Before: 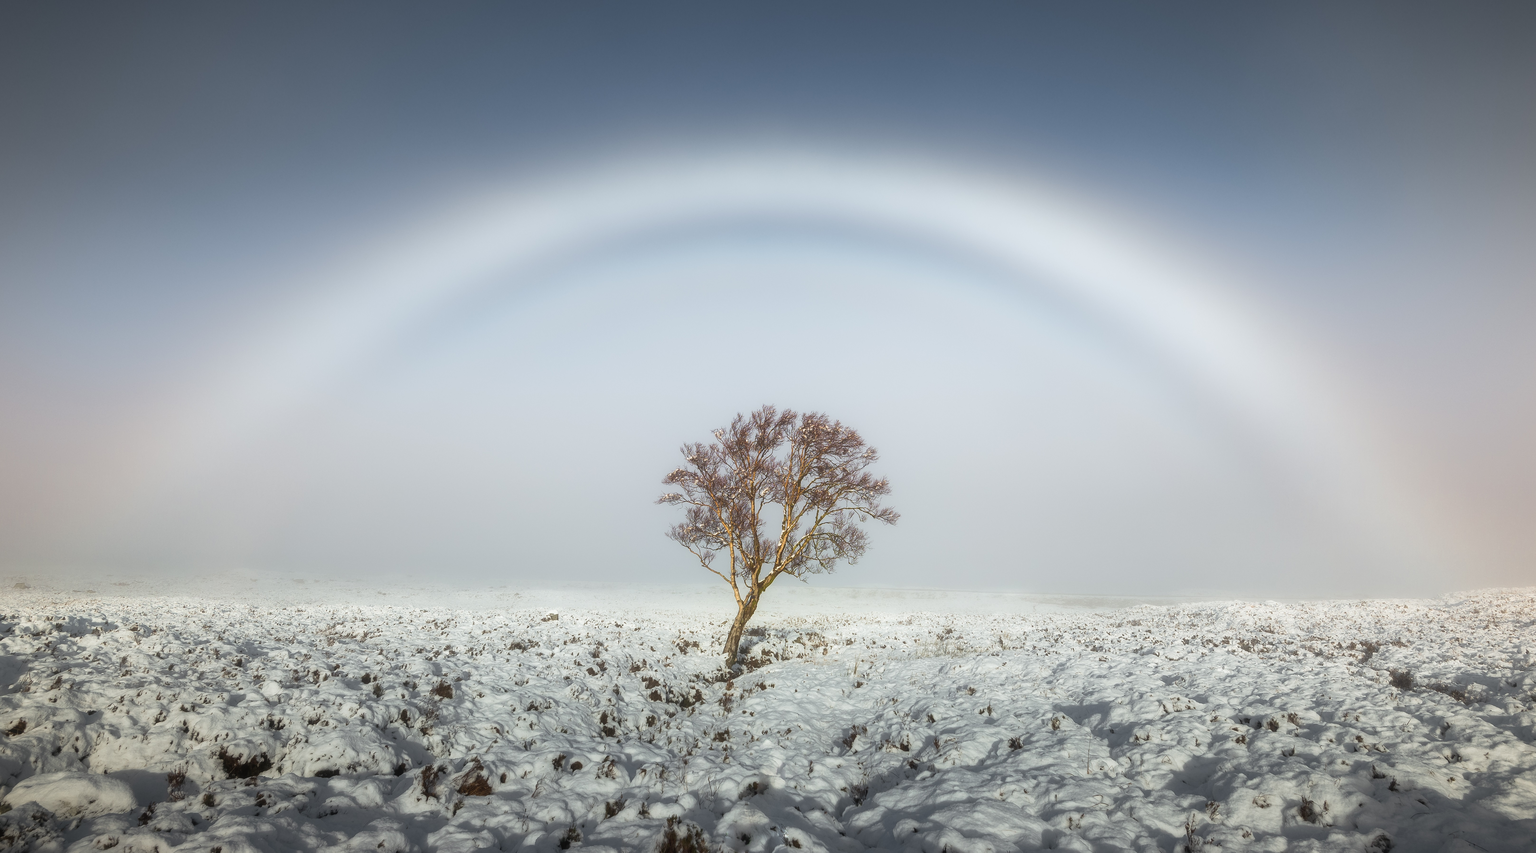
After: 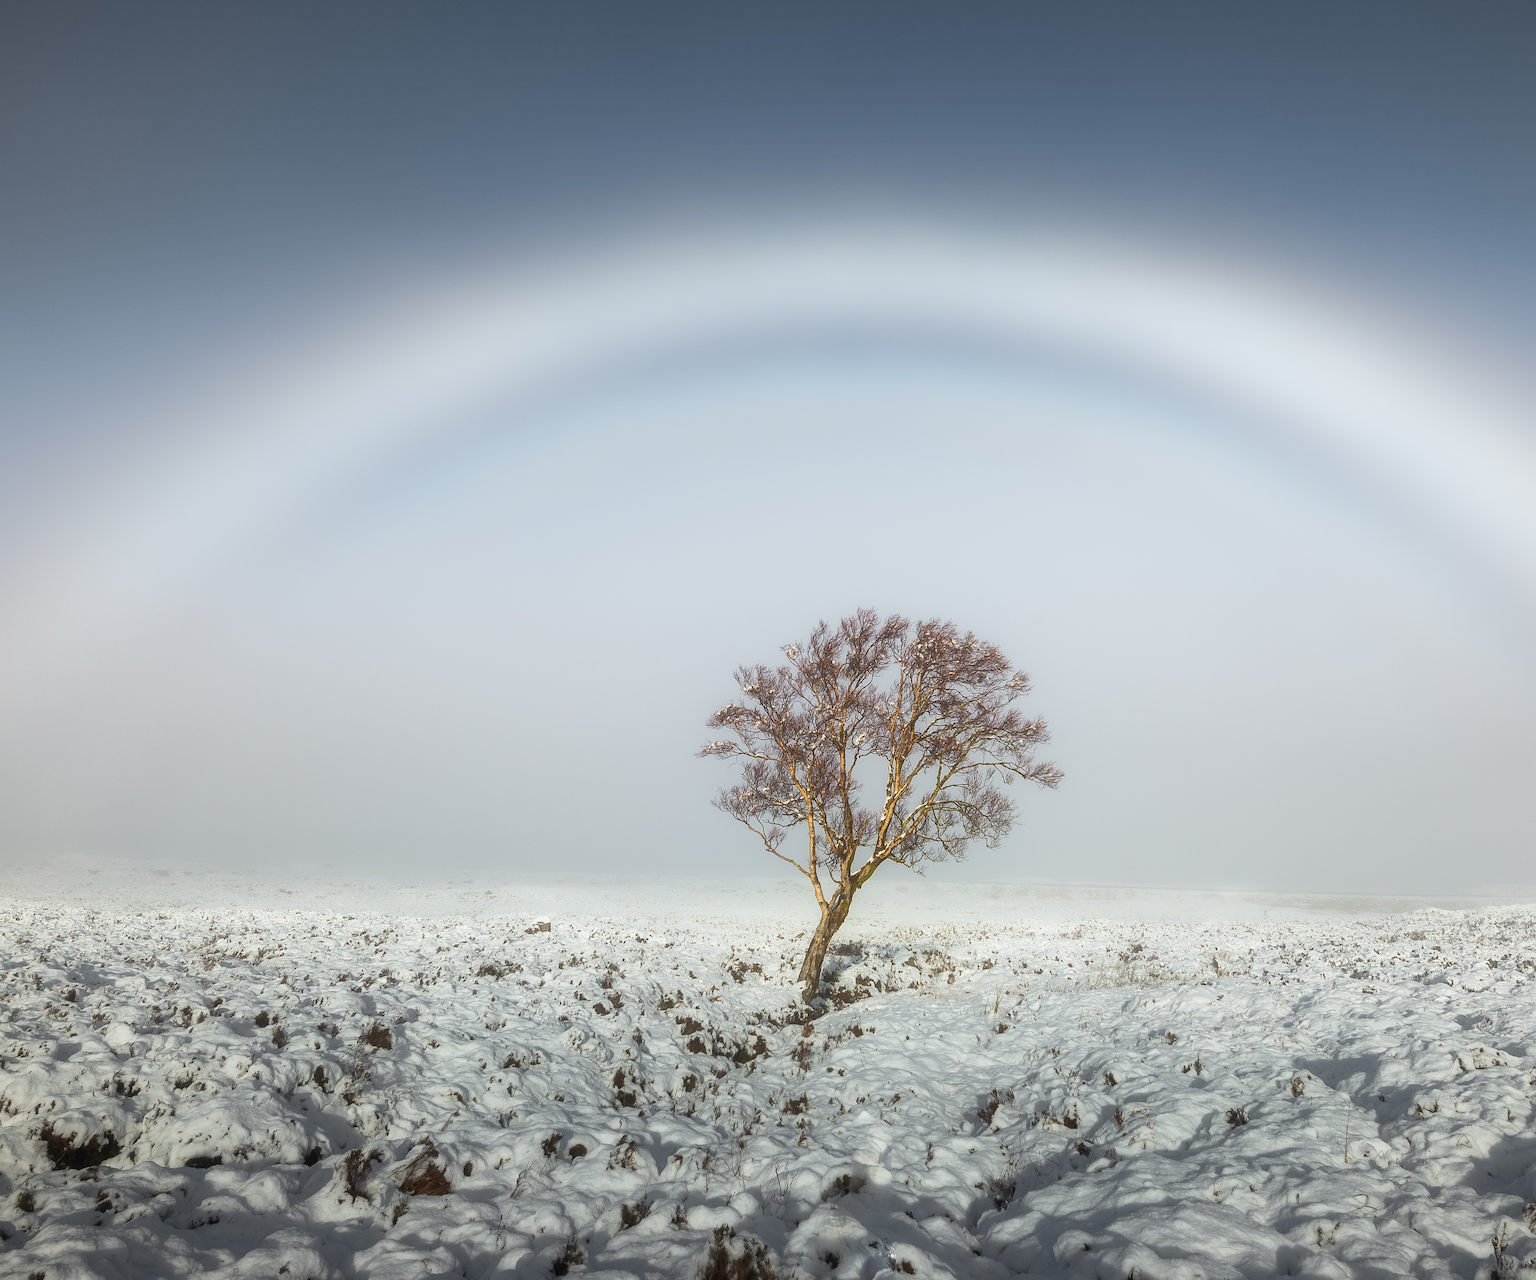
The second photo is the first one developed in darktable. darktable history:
crop and rotate: left 12.502%, right 20.885%
